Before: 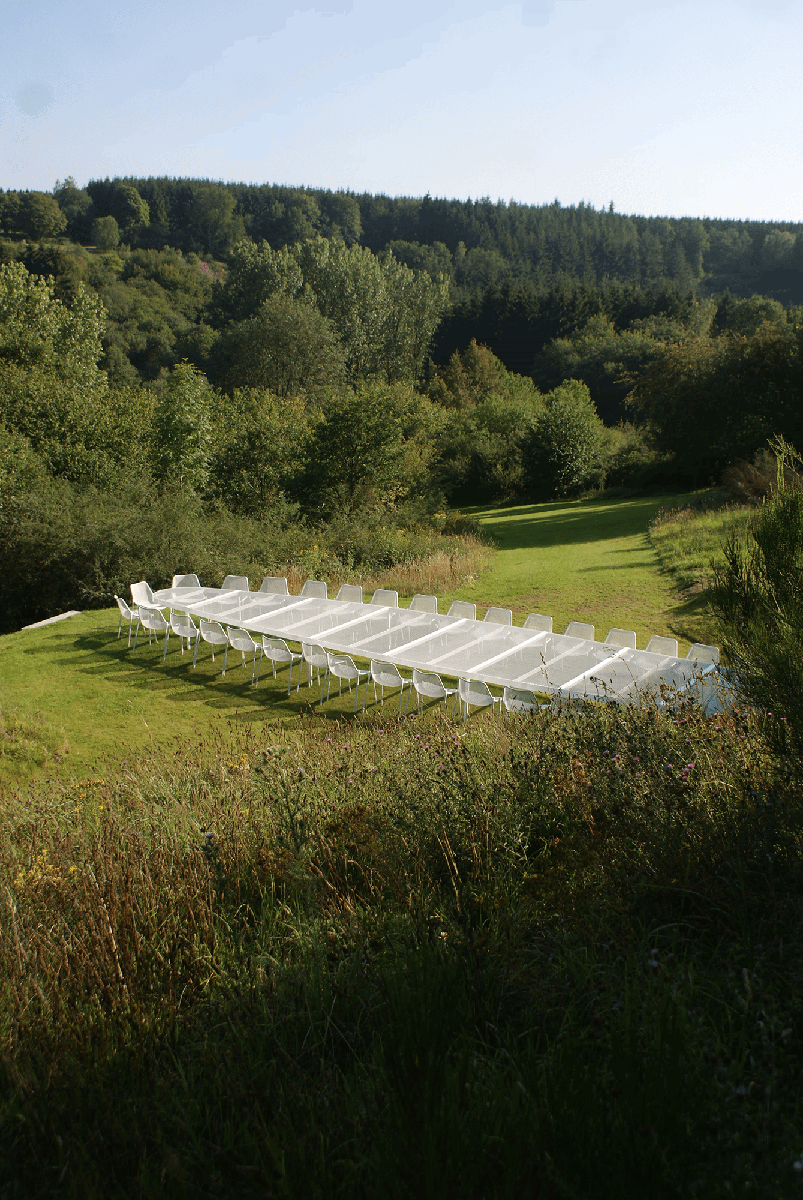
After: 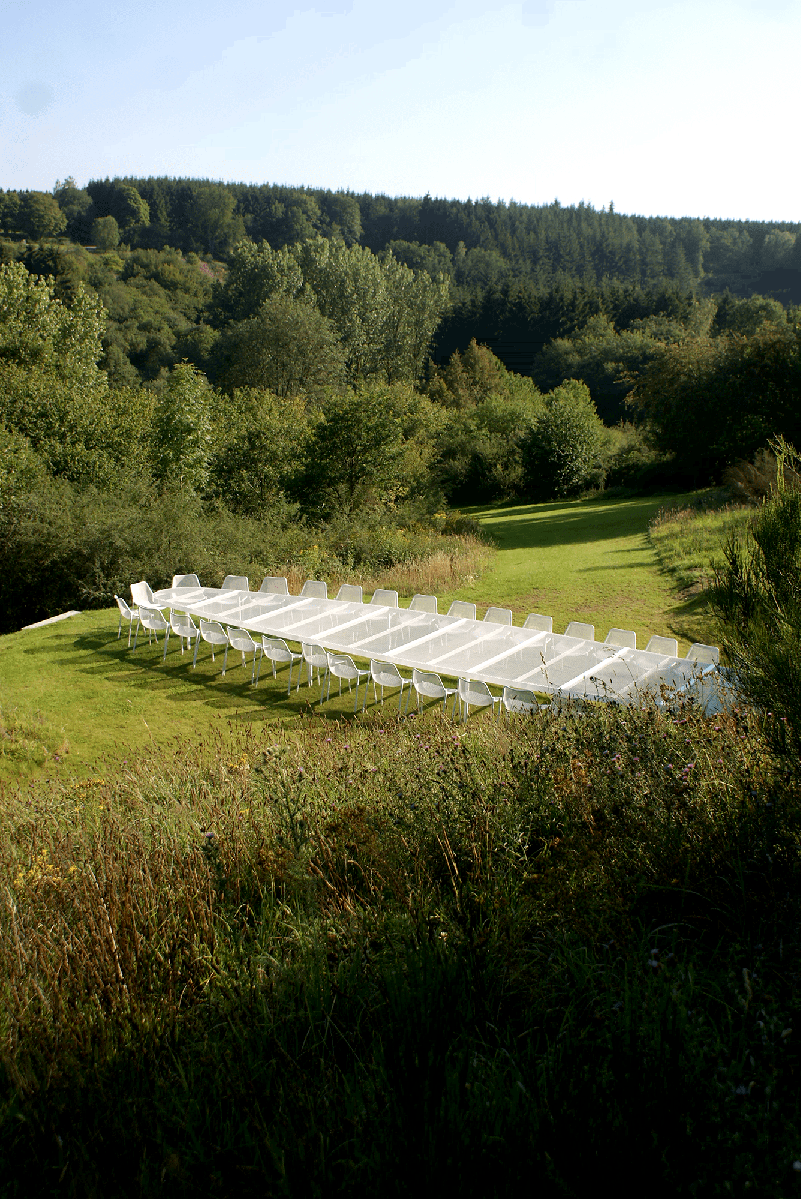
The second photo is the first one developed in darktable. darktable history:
crop and rotate: left 0.126%
exposure: black level correction 0.005, exposure 0.286 EV, compensate highlight preservation false
